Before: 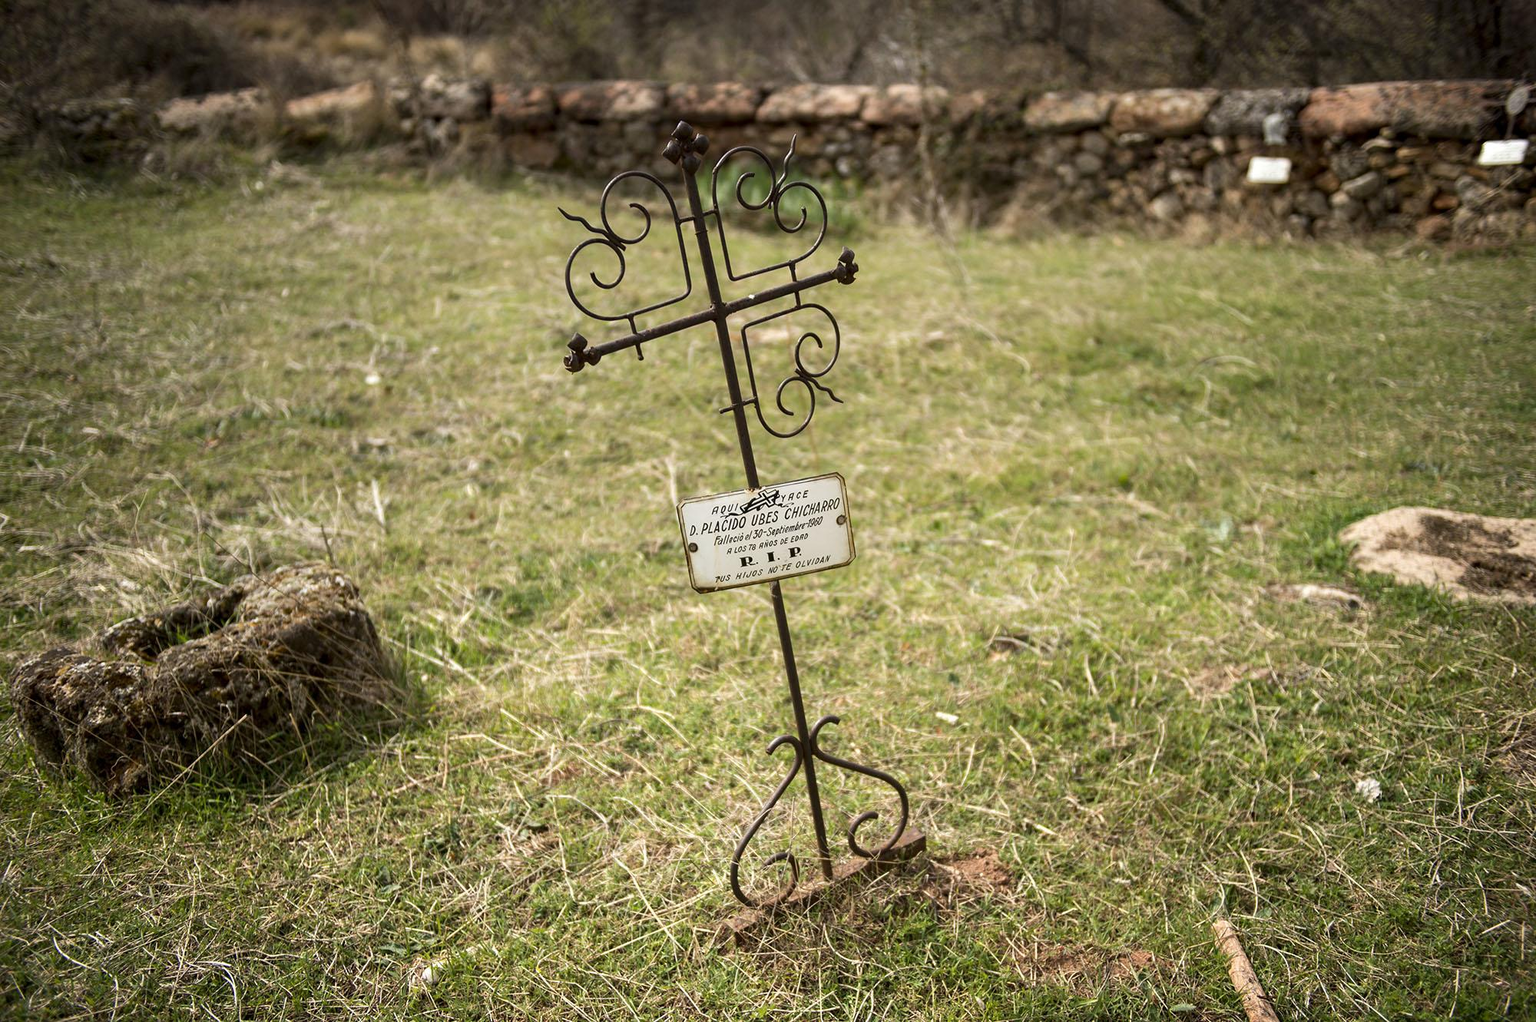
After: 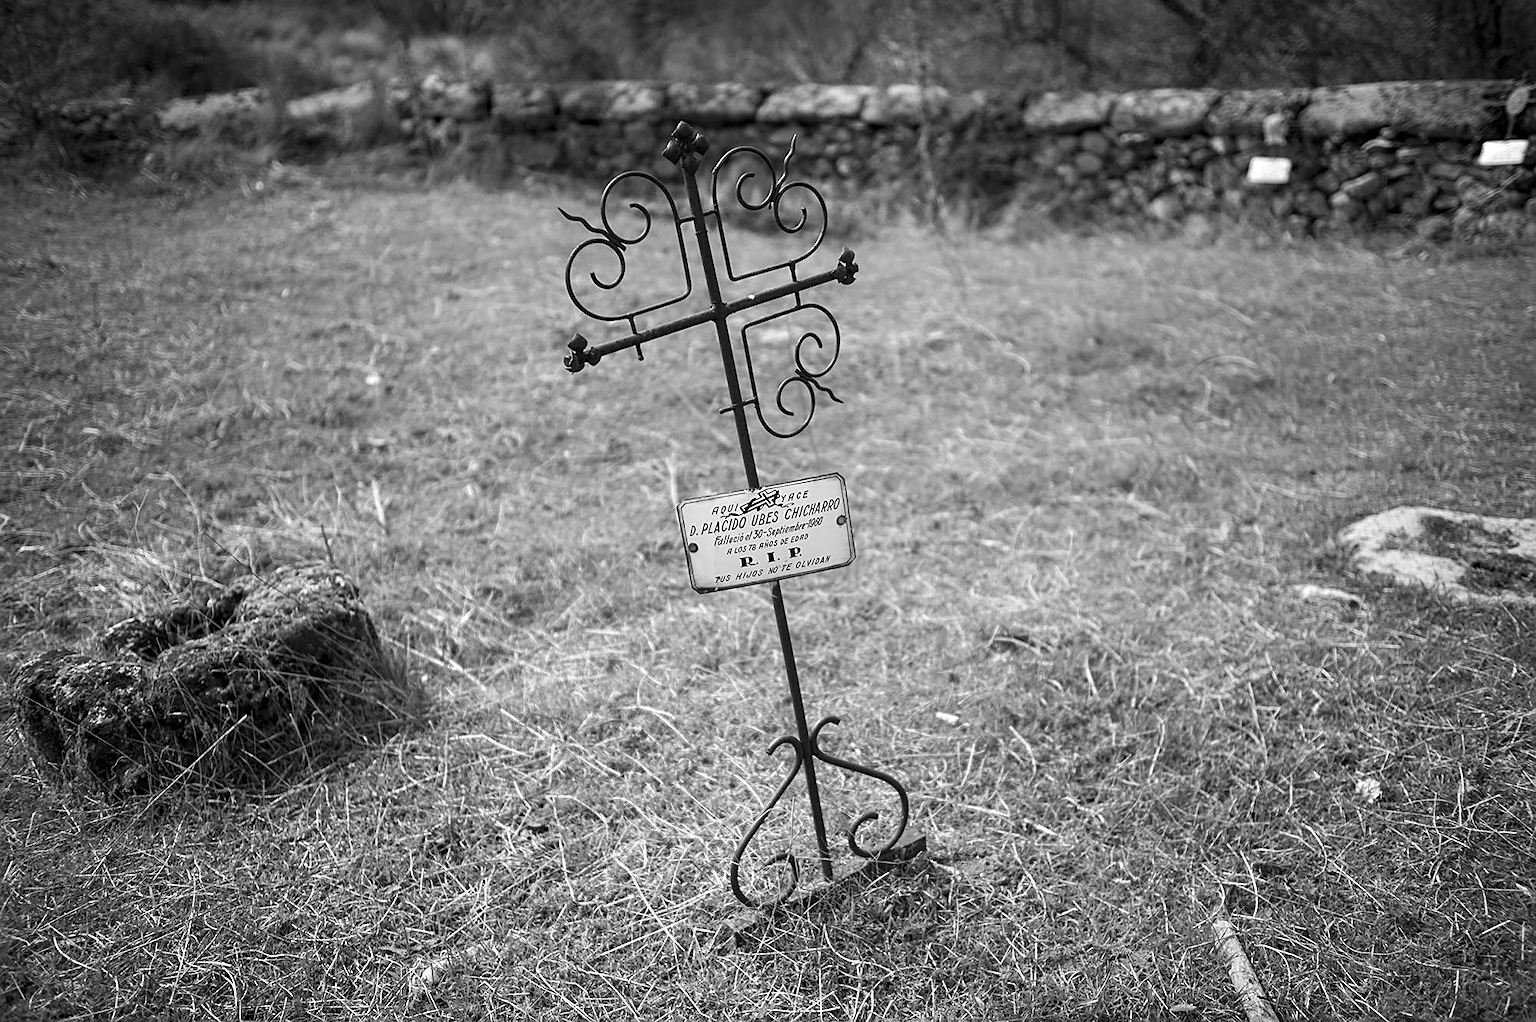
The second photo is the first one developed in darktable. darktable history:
monochrome: on, module defaults
sharpen: on, module defaults
color correction: highlights a* -0.482, highlights b* 9.48, shadows a* -9.48, shadows b* 0.803
